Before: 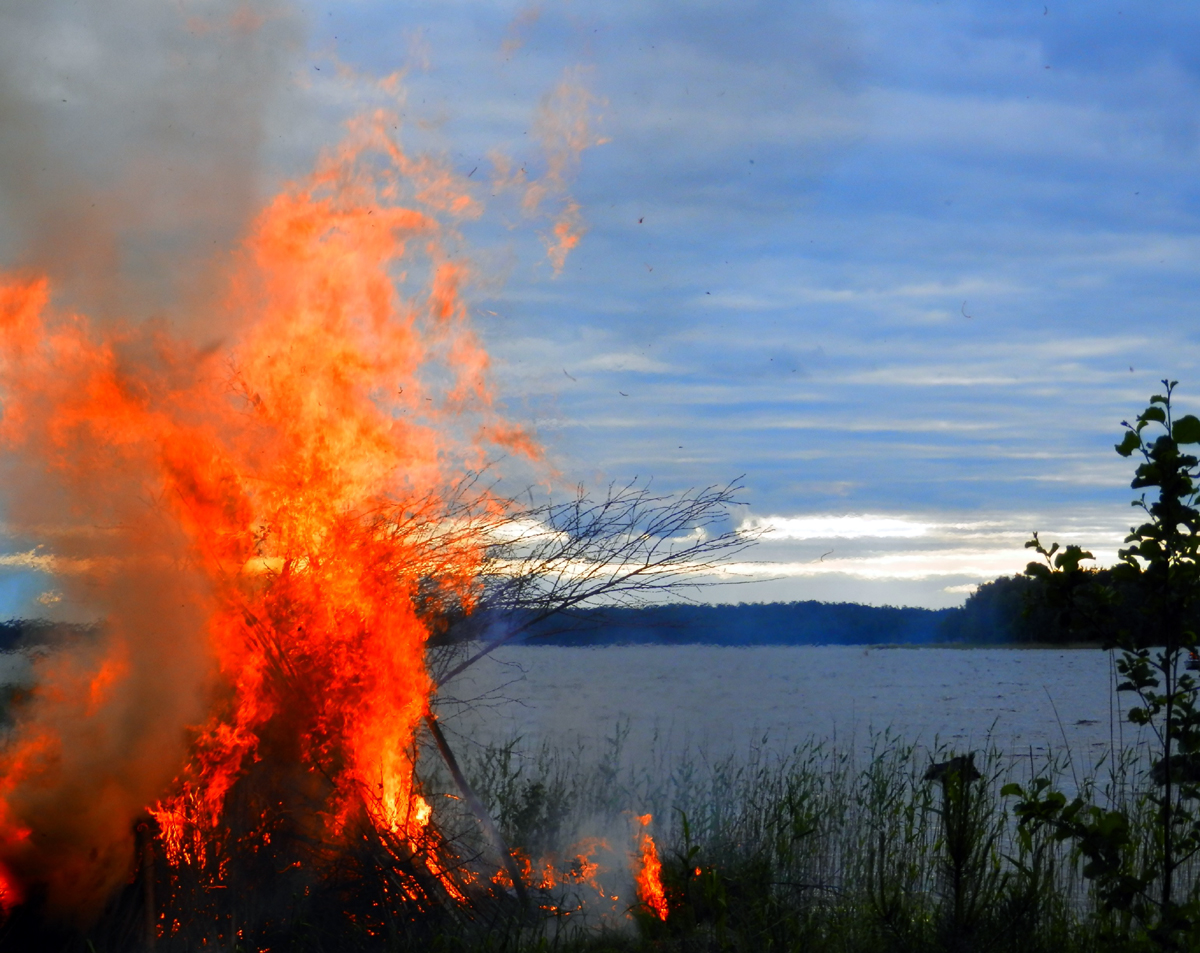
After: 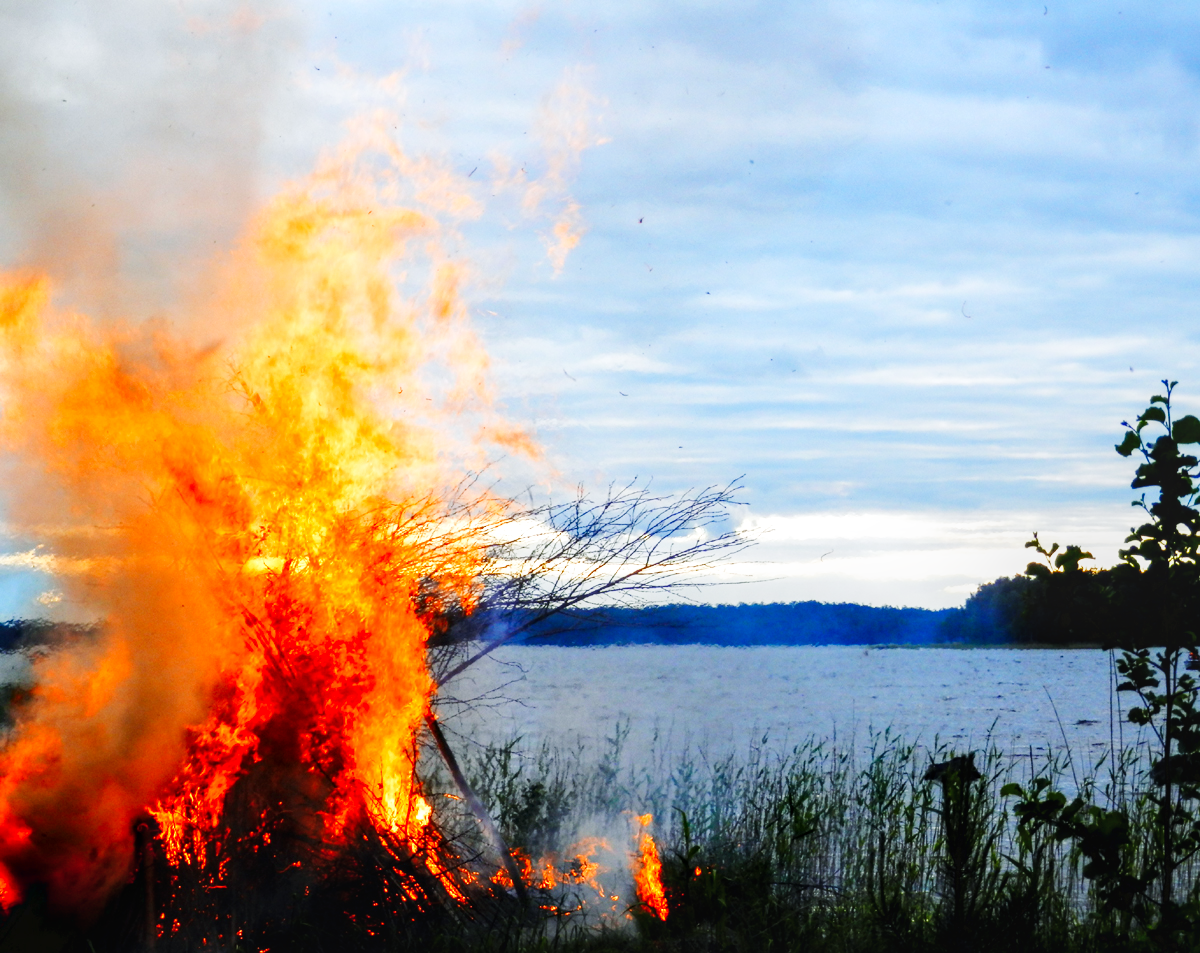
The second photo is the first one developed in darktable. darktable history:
local contrast: on, module defaults
base curve: curves: ch0 [(0, 0.003) (0.001, 0.002) (0.006, 0.004) (0.02, 0.022) (0.048, 0.086) (0.094, 0.234) (0.162, 0.431) (0.258, 0.629) (0.385, 0.8) (0.548, 0.918) (0.751, 0.988) (1, 1)], preserve colors none
